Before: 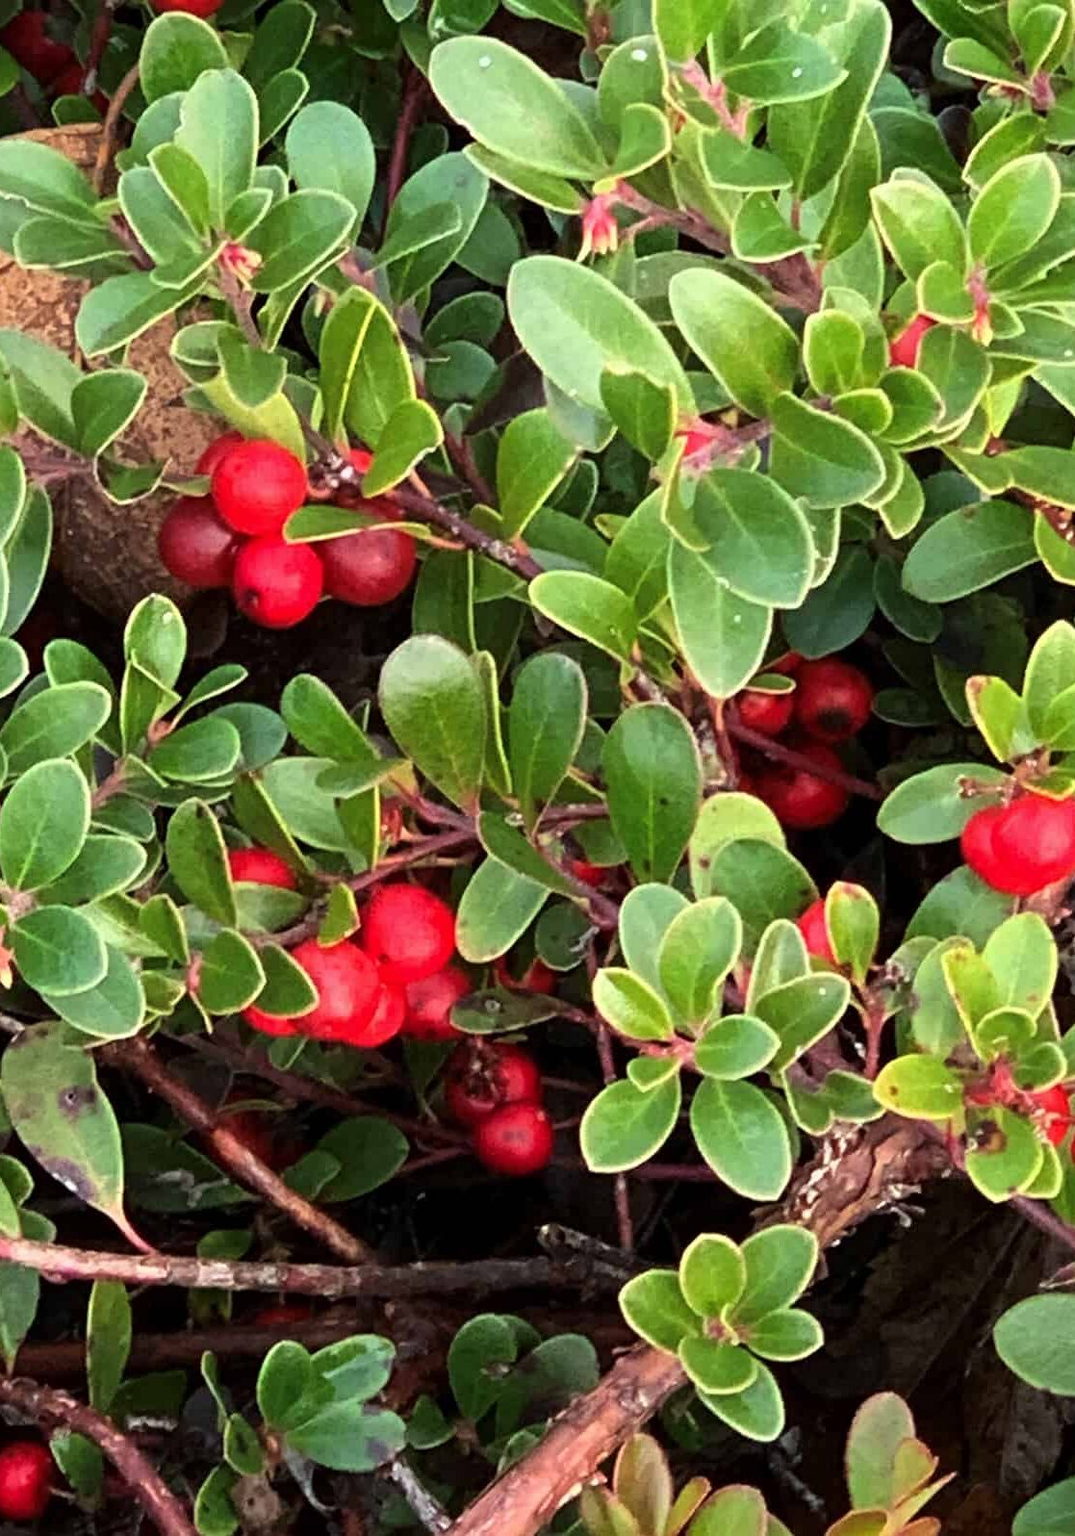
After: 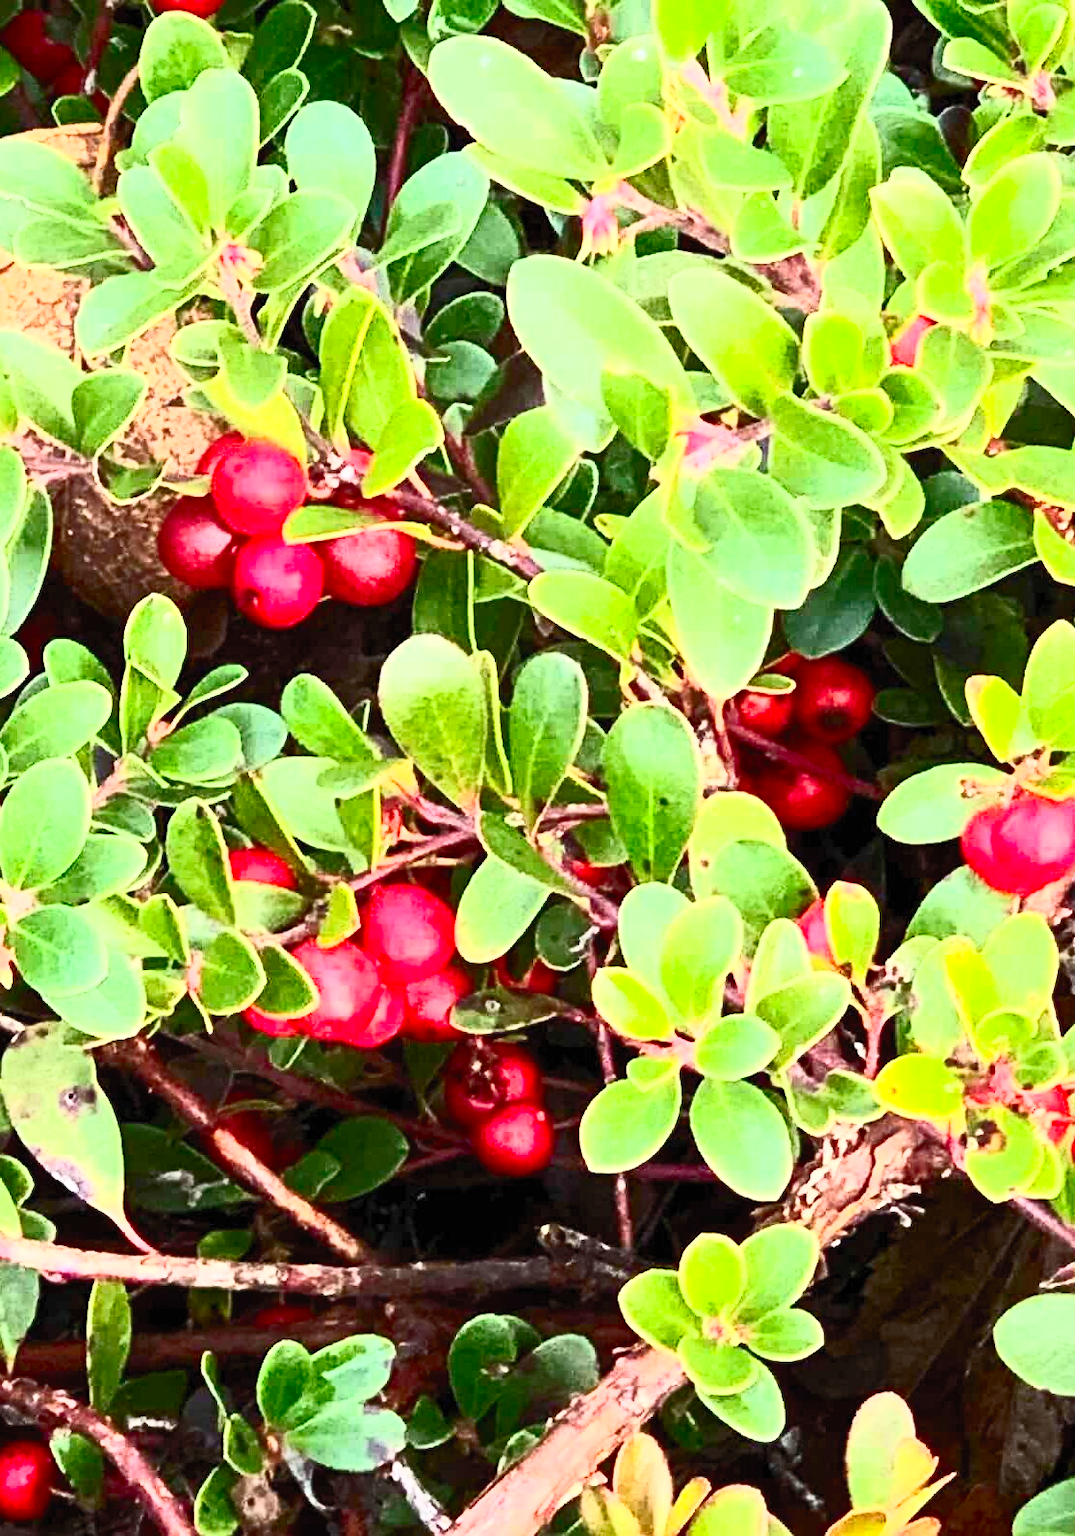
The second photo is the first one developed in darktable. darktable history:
contrast brightness saturation: contrast 0.822, brightness 0.587, saturation 0.587
